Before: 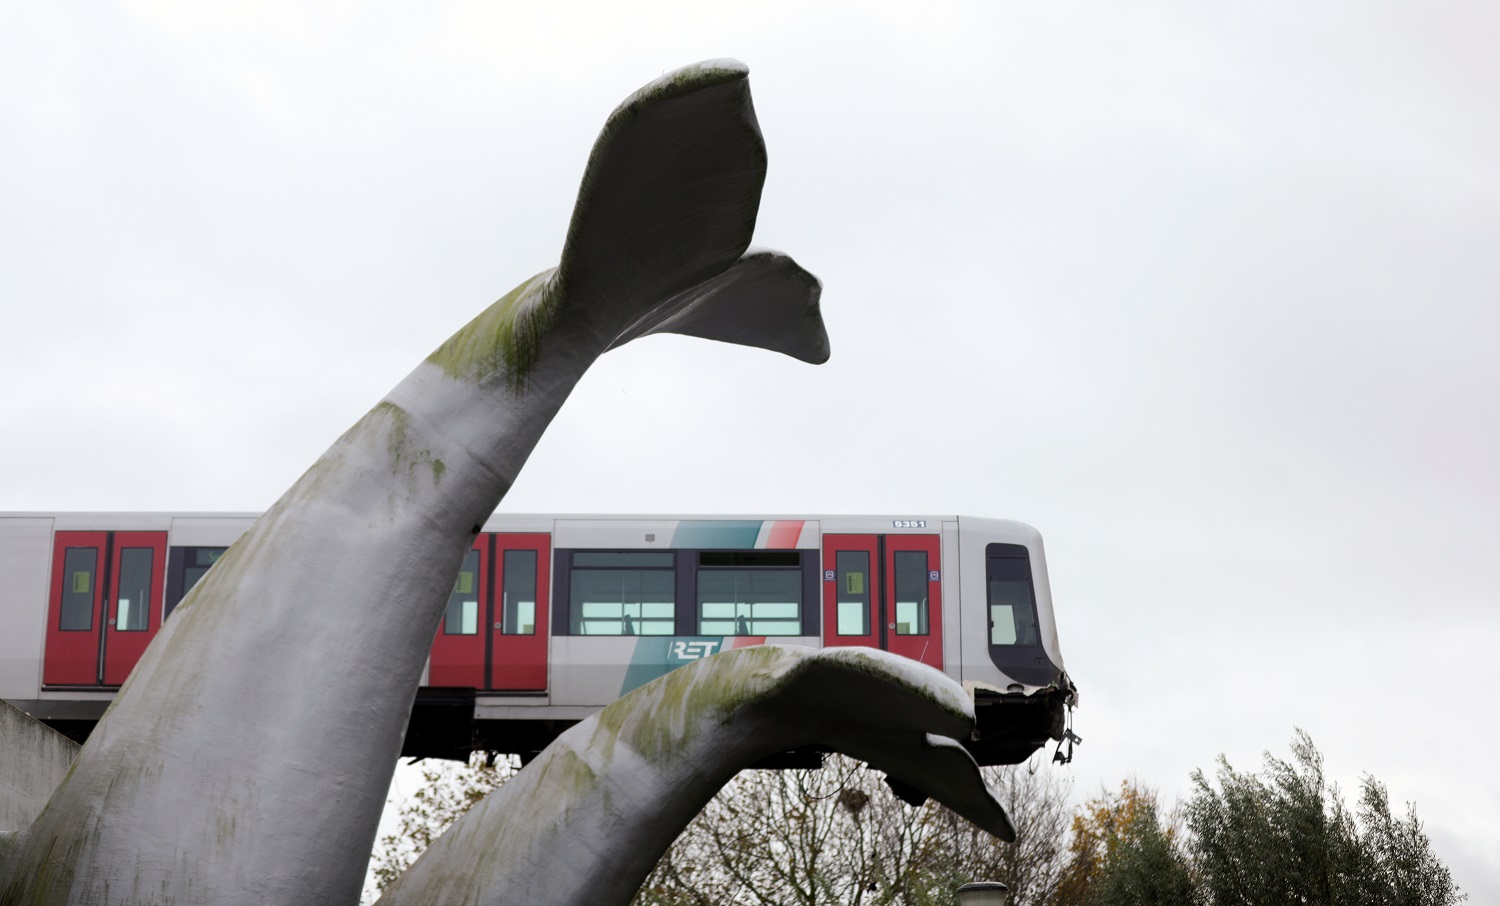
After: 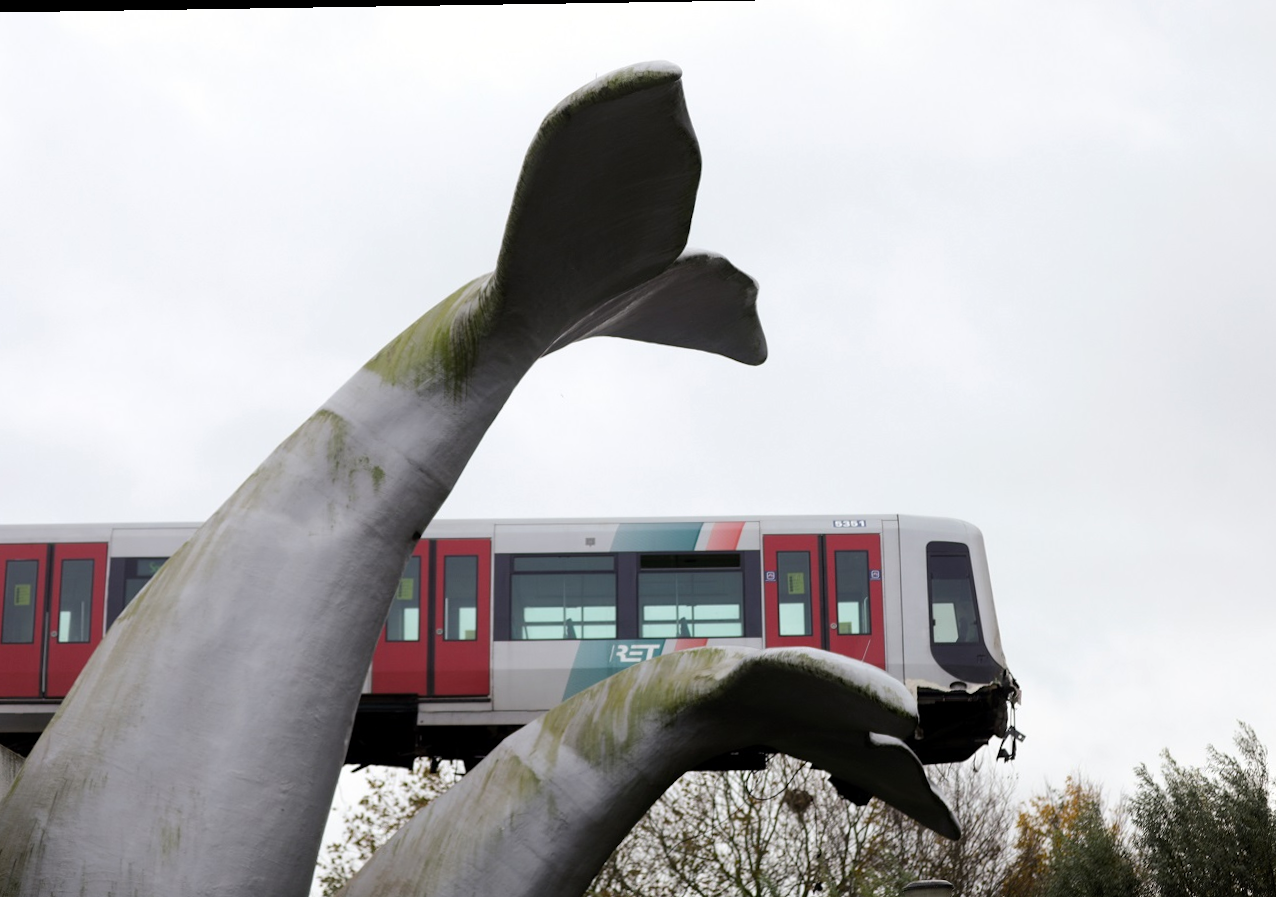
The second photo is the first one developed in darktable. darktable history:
crop and rotate: angle 0.907°, left 4.548%, top 1.044%, right 11.148%, bottom 2.434%
tone equalizer: edges refinement/feathering 500, mask exposure compensation -1.57 EV, preserve details no
